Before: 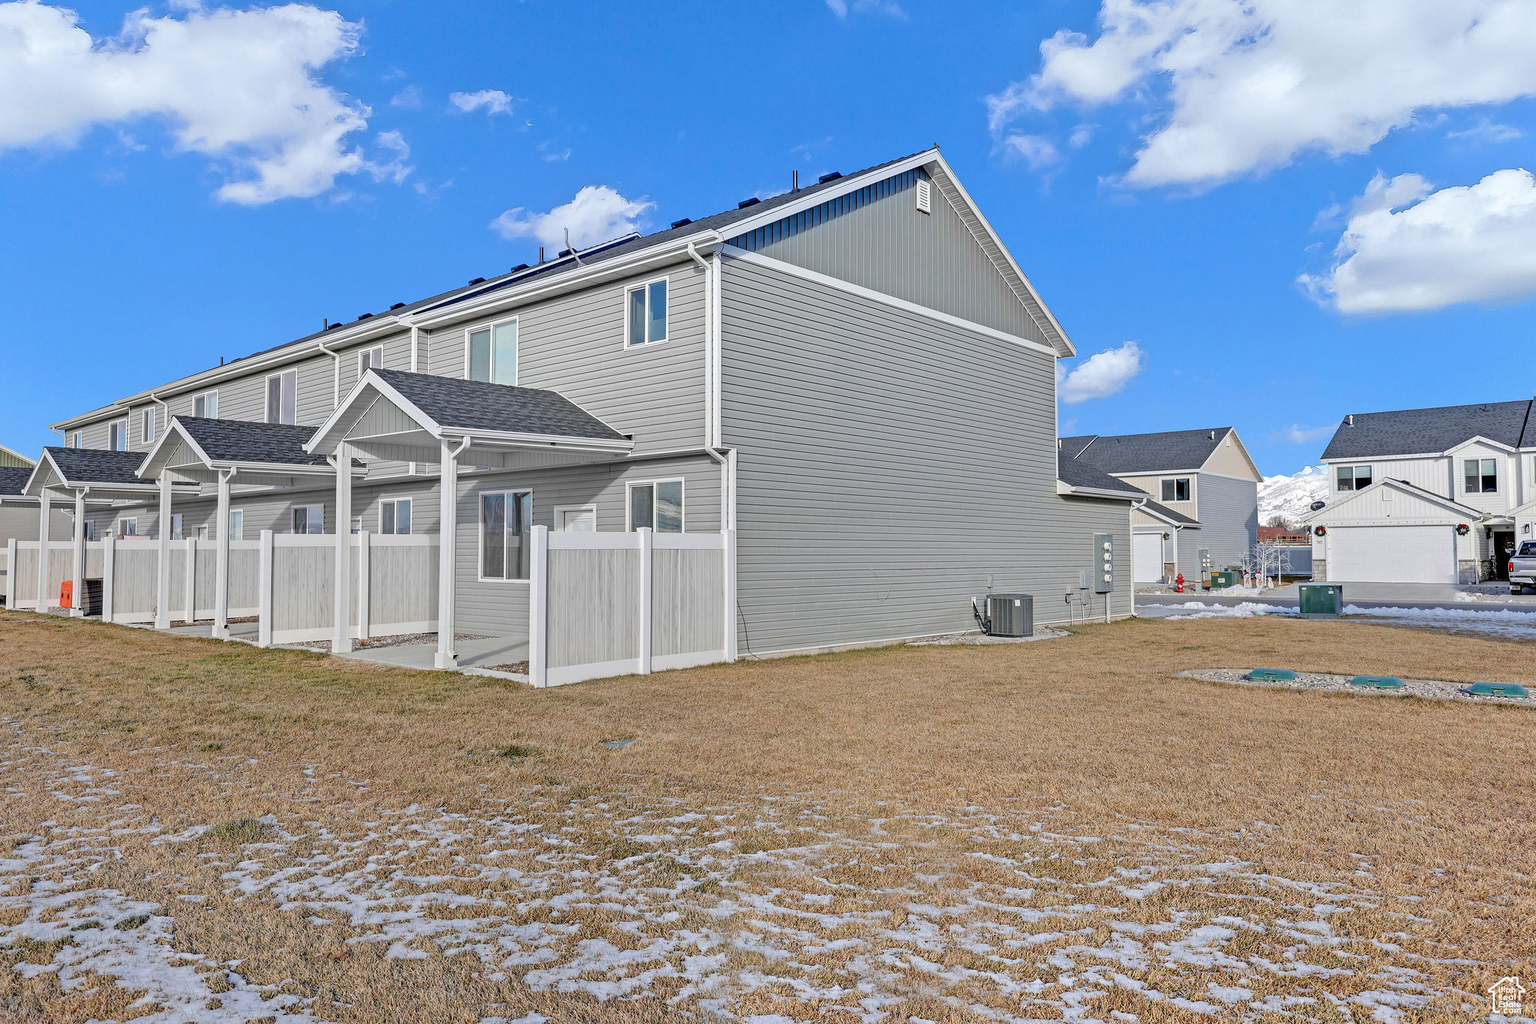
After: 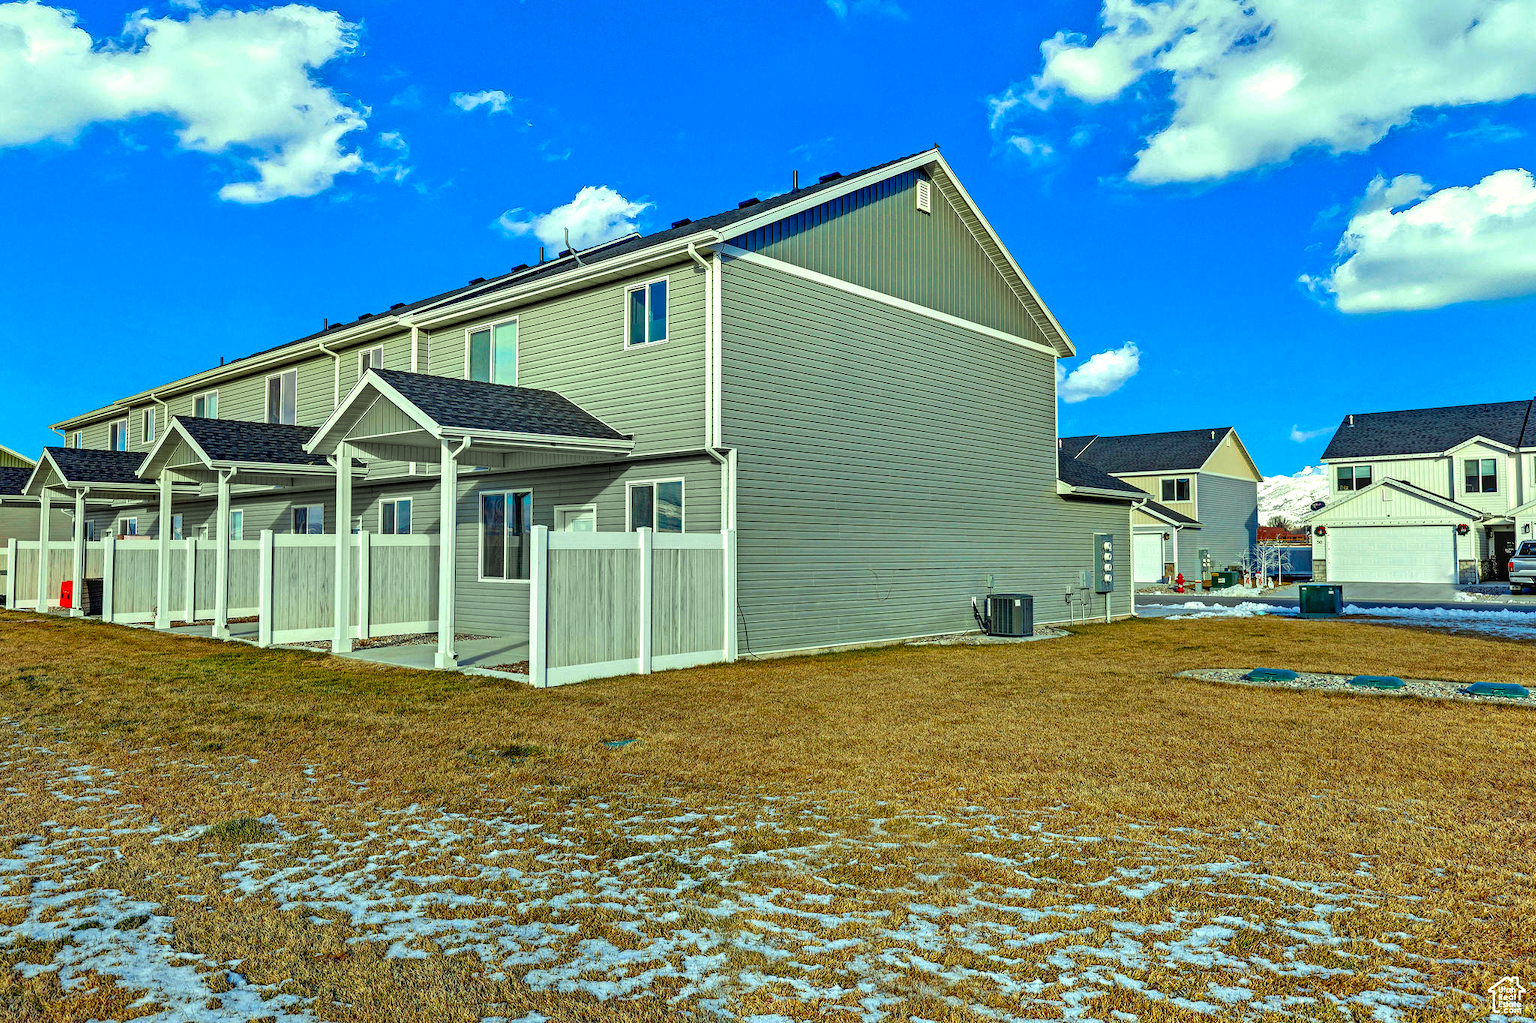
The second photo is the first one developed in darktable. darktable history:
contrast brightness saturation: brightness -0.093
contrast equalizer: octaves 7, y [[0.6 ×6], [0.55 ×6], [0 ×6], [0 ×6], [0 ×6]]
levels: mode automatic, levels [0.036, 0.364, 0.827]
local contrast: on, module defaults
base curve: curves: ch0 [(0, 0) (0.303, 0.277) (1, 1)]
color correction: highlights a* -10.75, highlights b* 9.82, saturation 1.71
velvia: strength 14.57%
